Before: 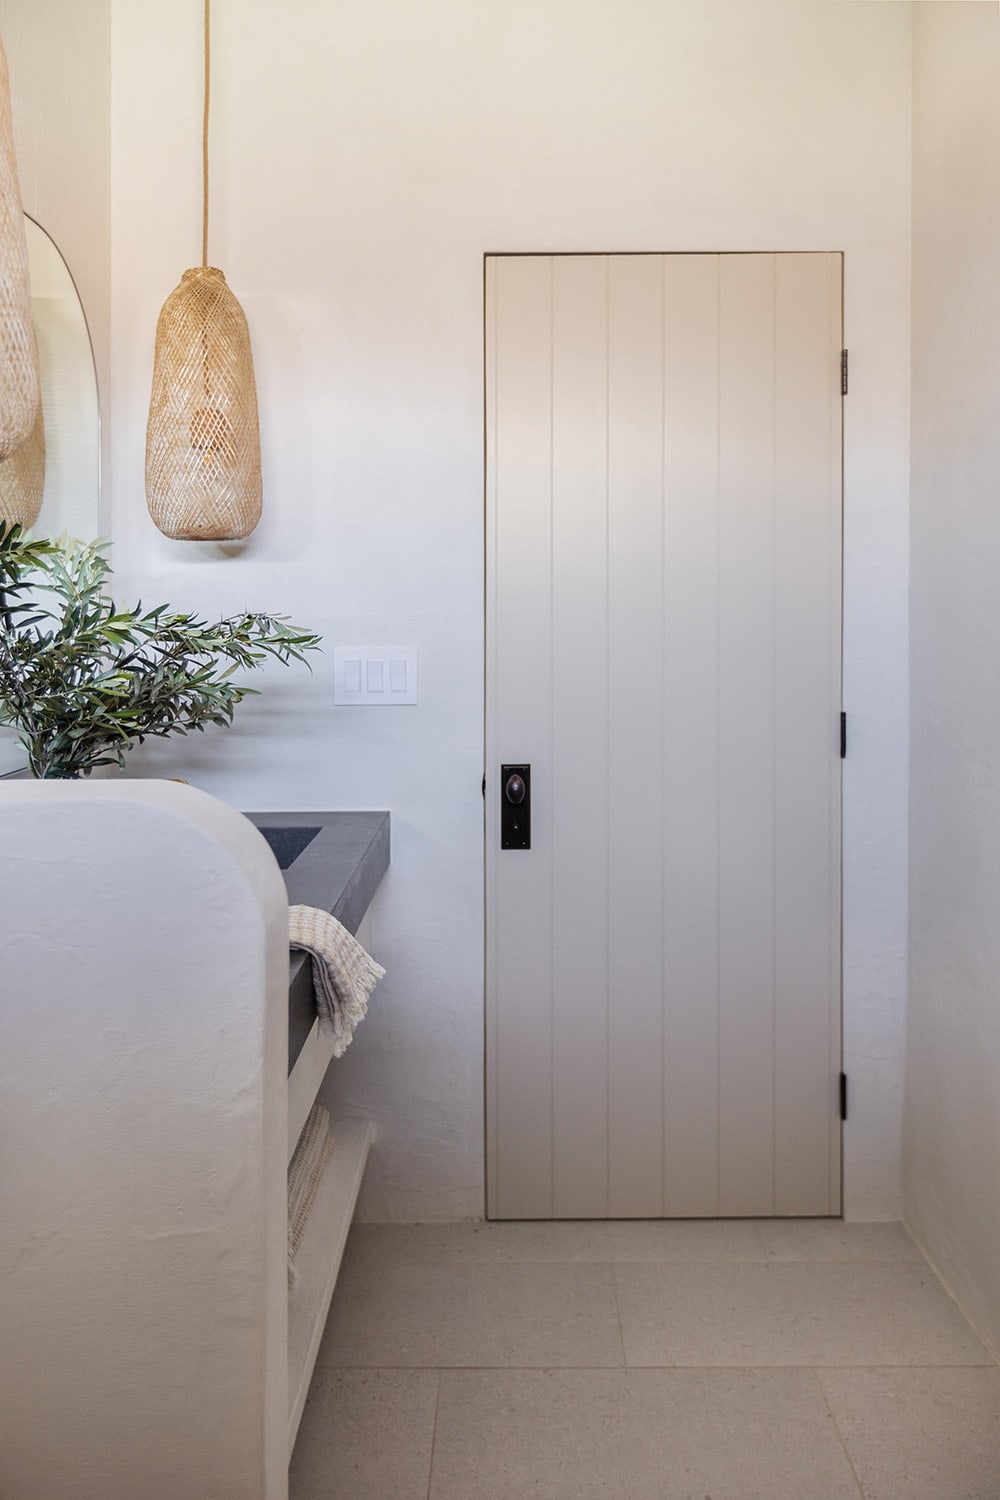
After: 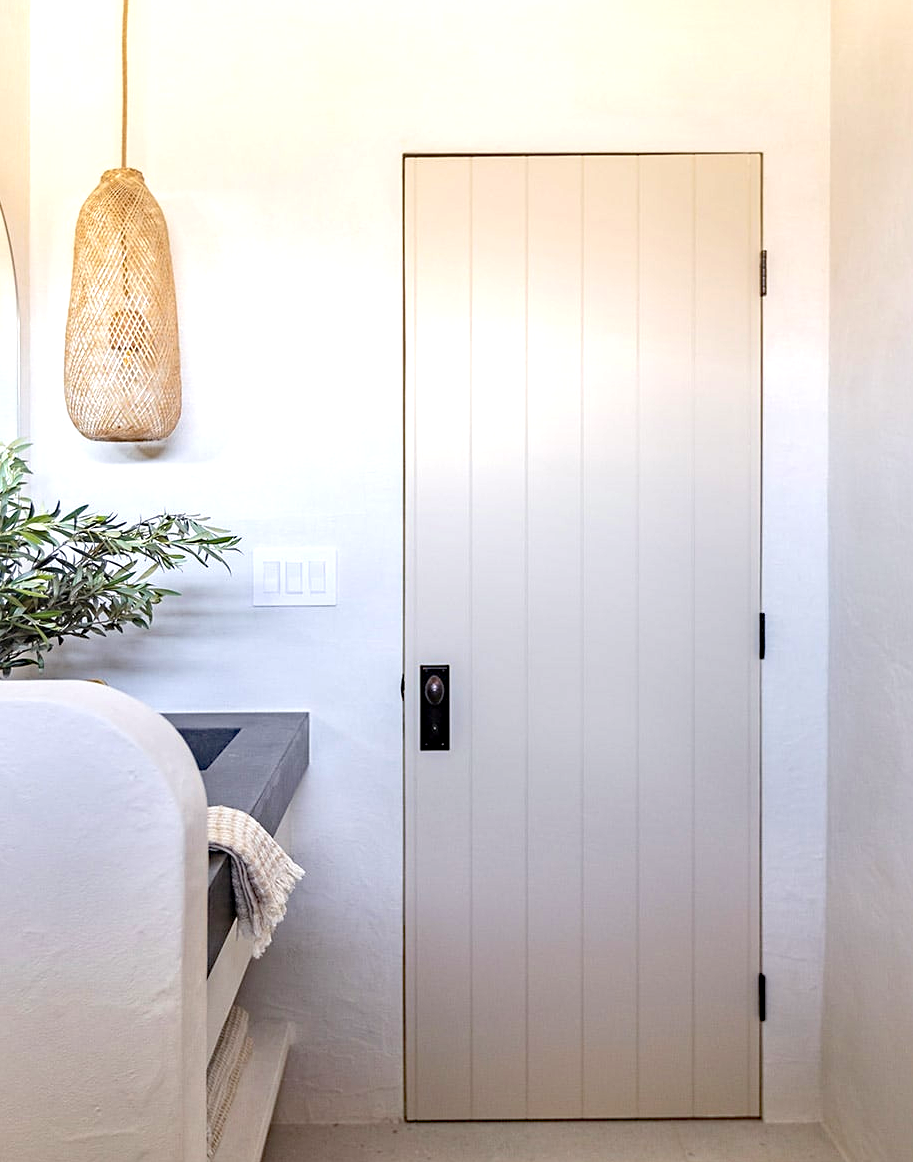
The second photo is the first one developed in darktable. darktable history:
sharpen: amount 0.2
haze removal: strength 0.29, distance 0.25, compatibility mode true, adaptive false
crop: left 8.155%, top 6.611%, bottom 15.385%
exposure: black level correction 0, exposure 0.7 EV, compensate exposure bias true, compensate highlight preservation false
